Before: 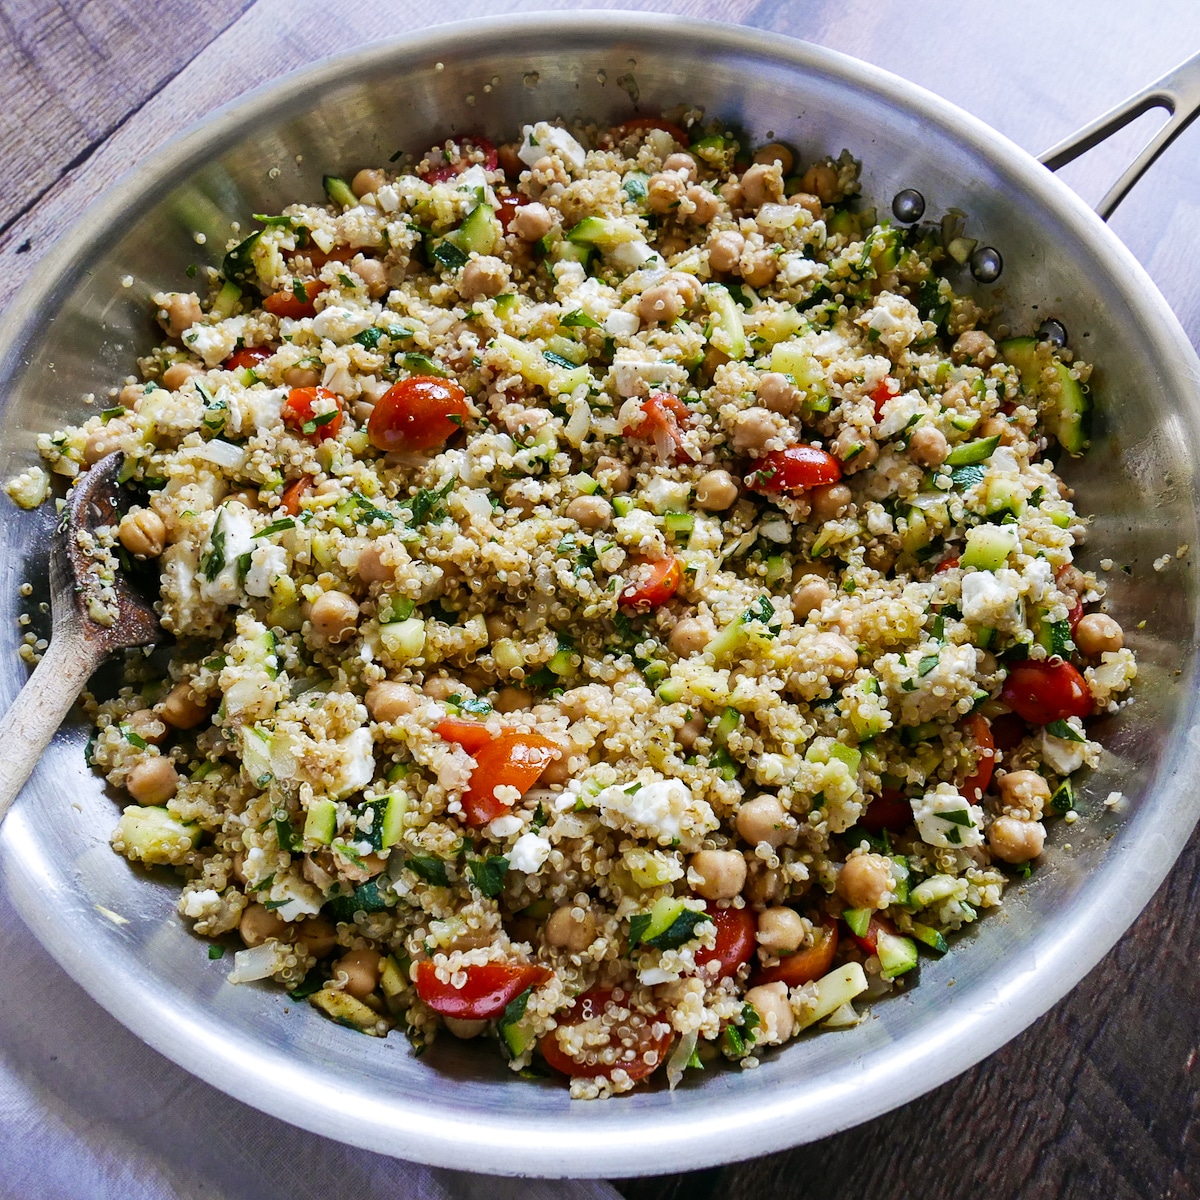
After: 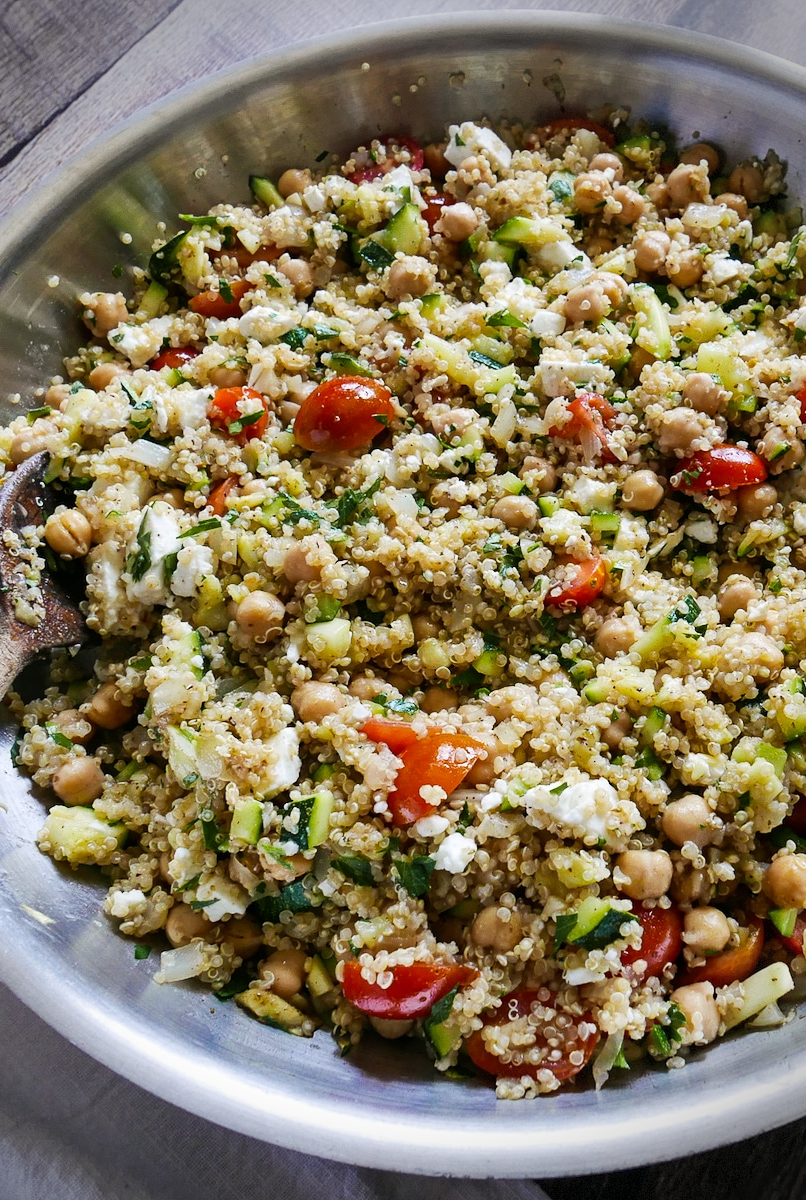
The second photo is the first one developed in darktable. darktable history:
crop and rotate: left 6.23%, right 26.55%
vignetting: fall-off radius 32.53%, dithering 8-bit output
